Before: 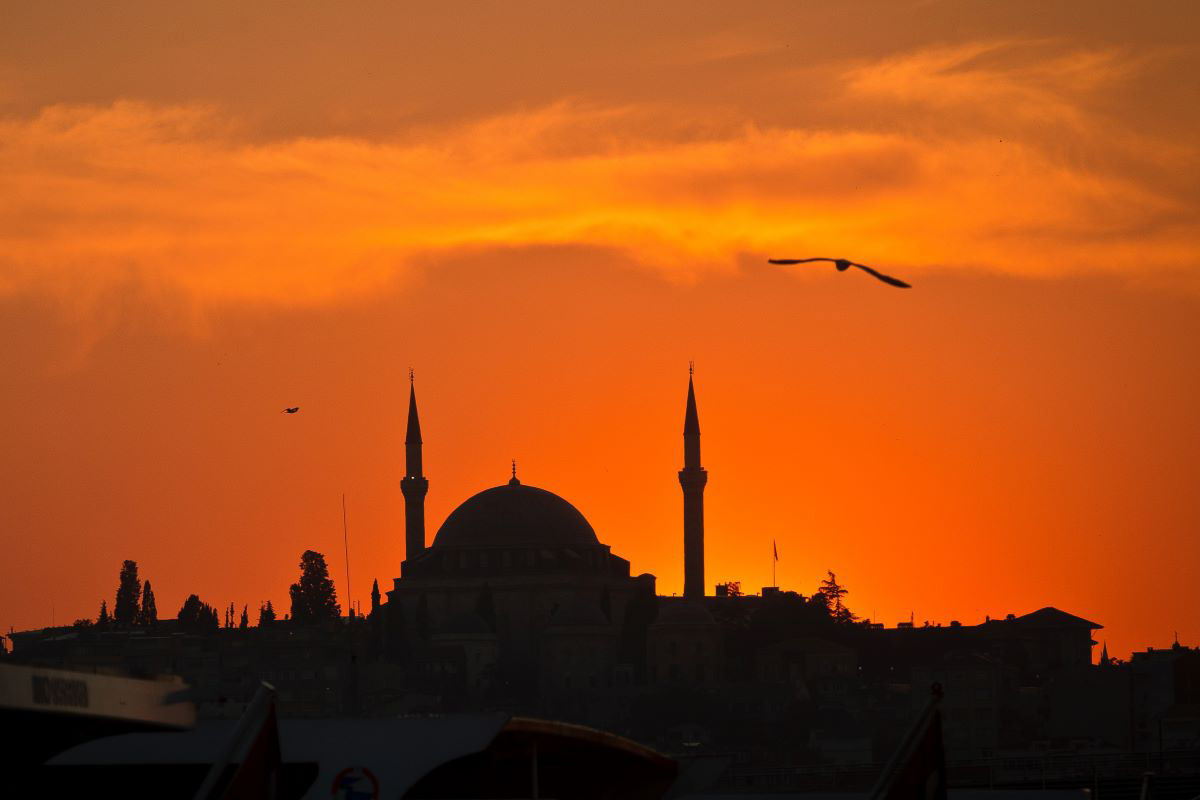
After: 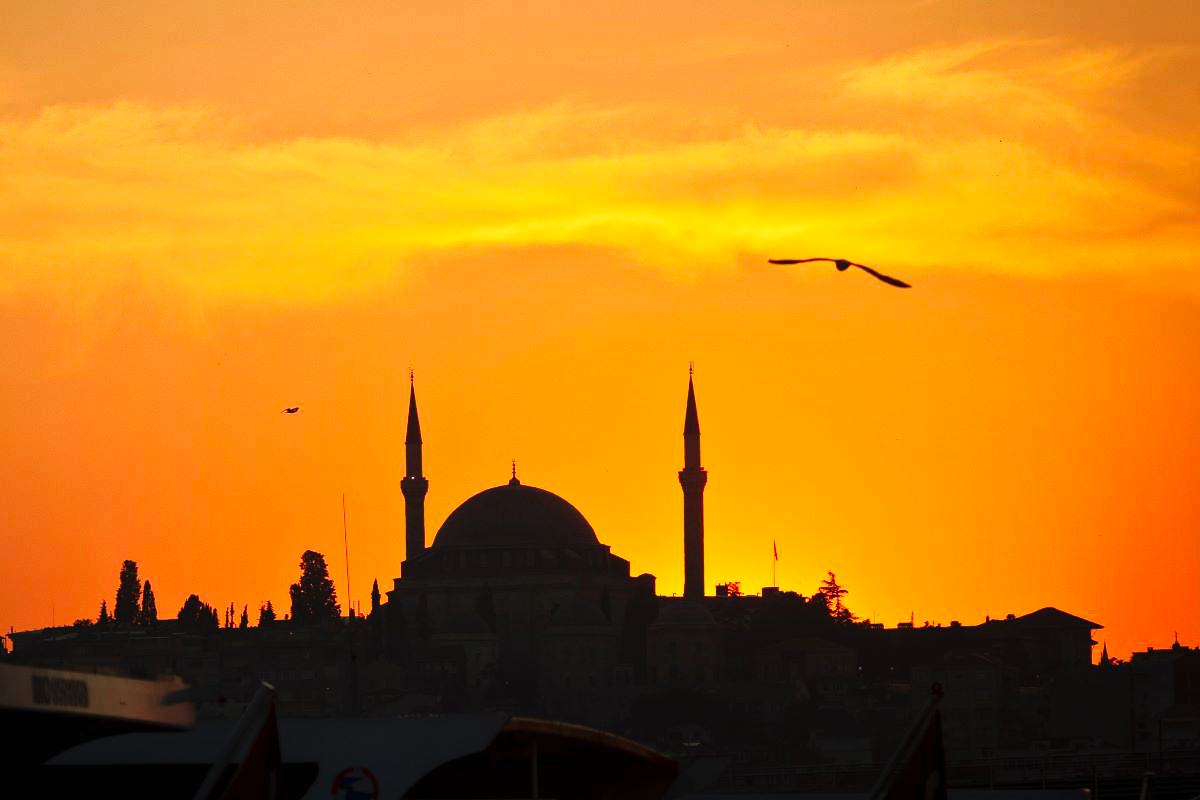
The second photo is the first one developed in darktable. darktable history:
exposure: black level correction 0, exposure 0.7 EV, compensate exposure bias true, compensate highlight preservation false
base curve: curves: ch0 [(0, 0) (0.032, 0.025) (0.121, 0.166) (0.206, 0.329) (0.605, 0.79) (1, 1)], preserve colors none
